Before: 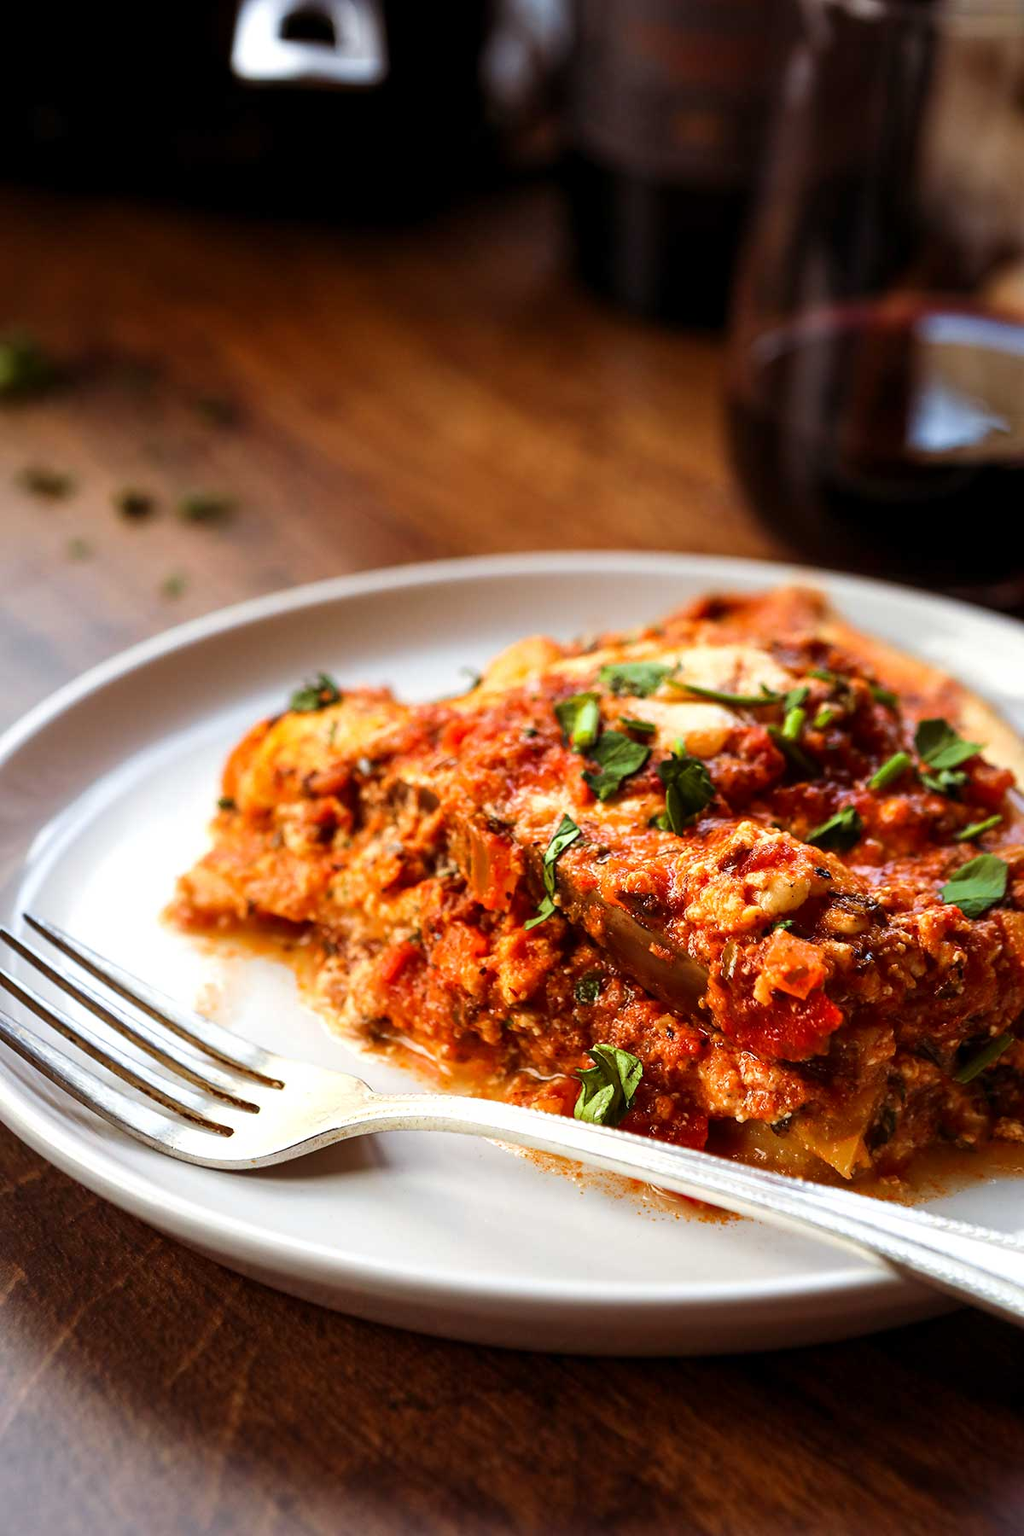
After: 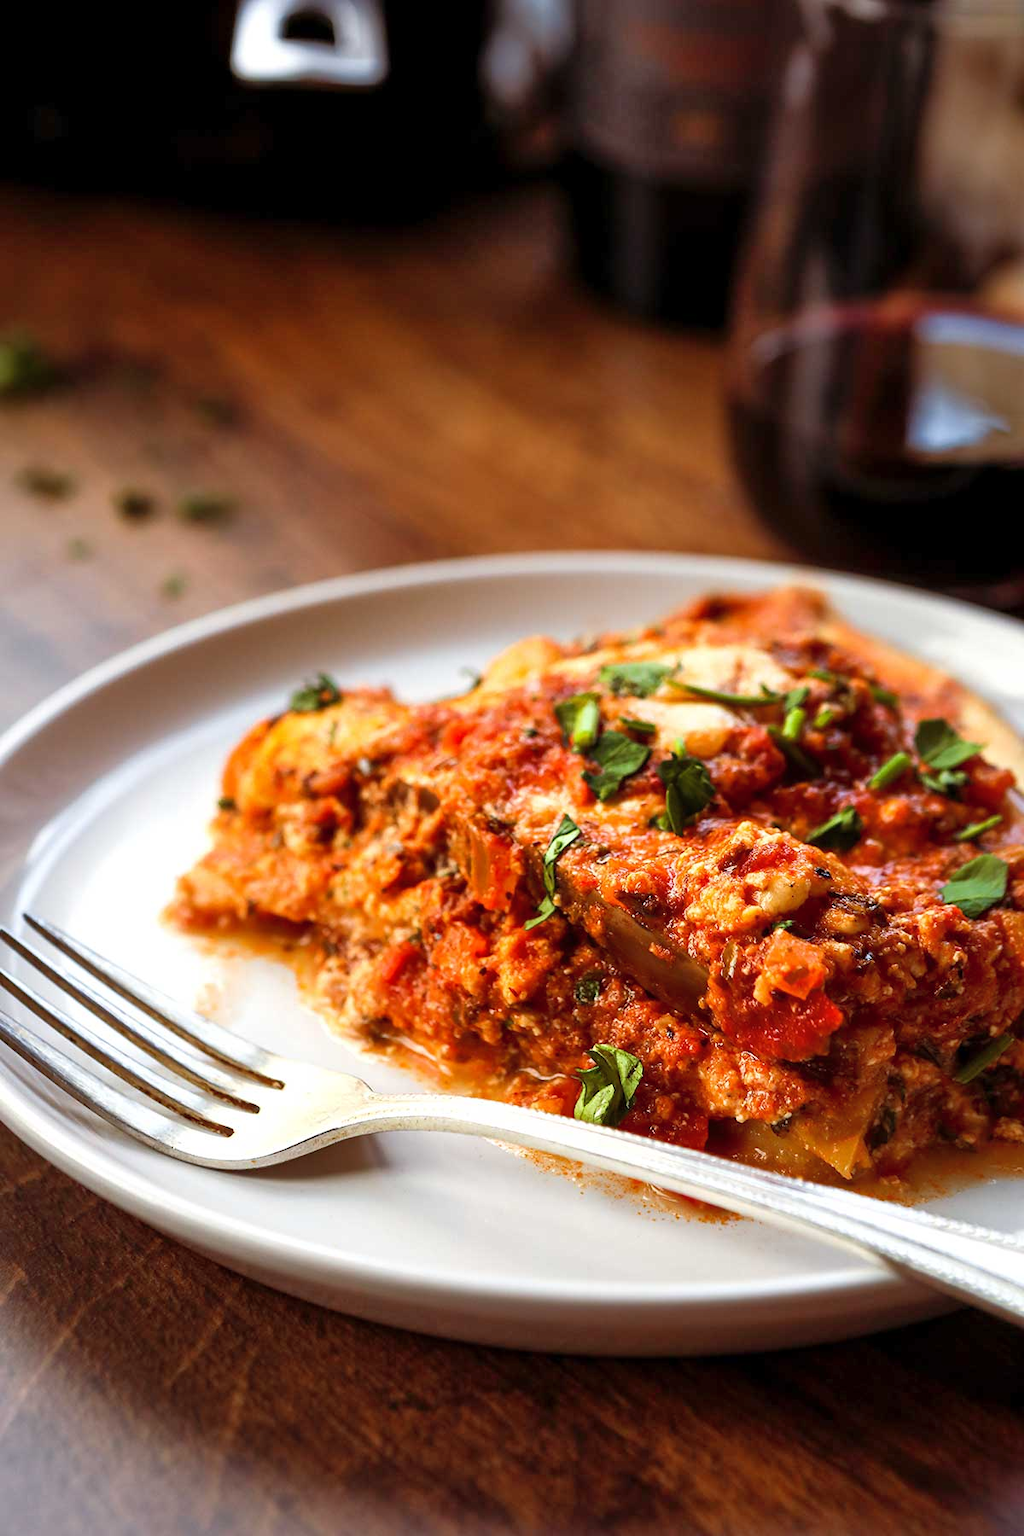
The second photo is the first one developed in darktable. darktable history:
shadows and highlights: shadows 43.12, highlights 7.27
